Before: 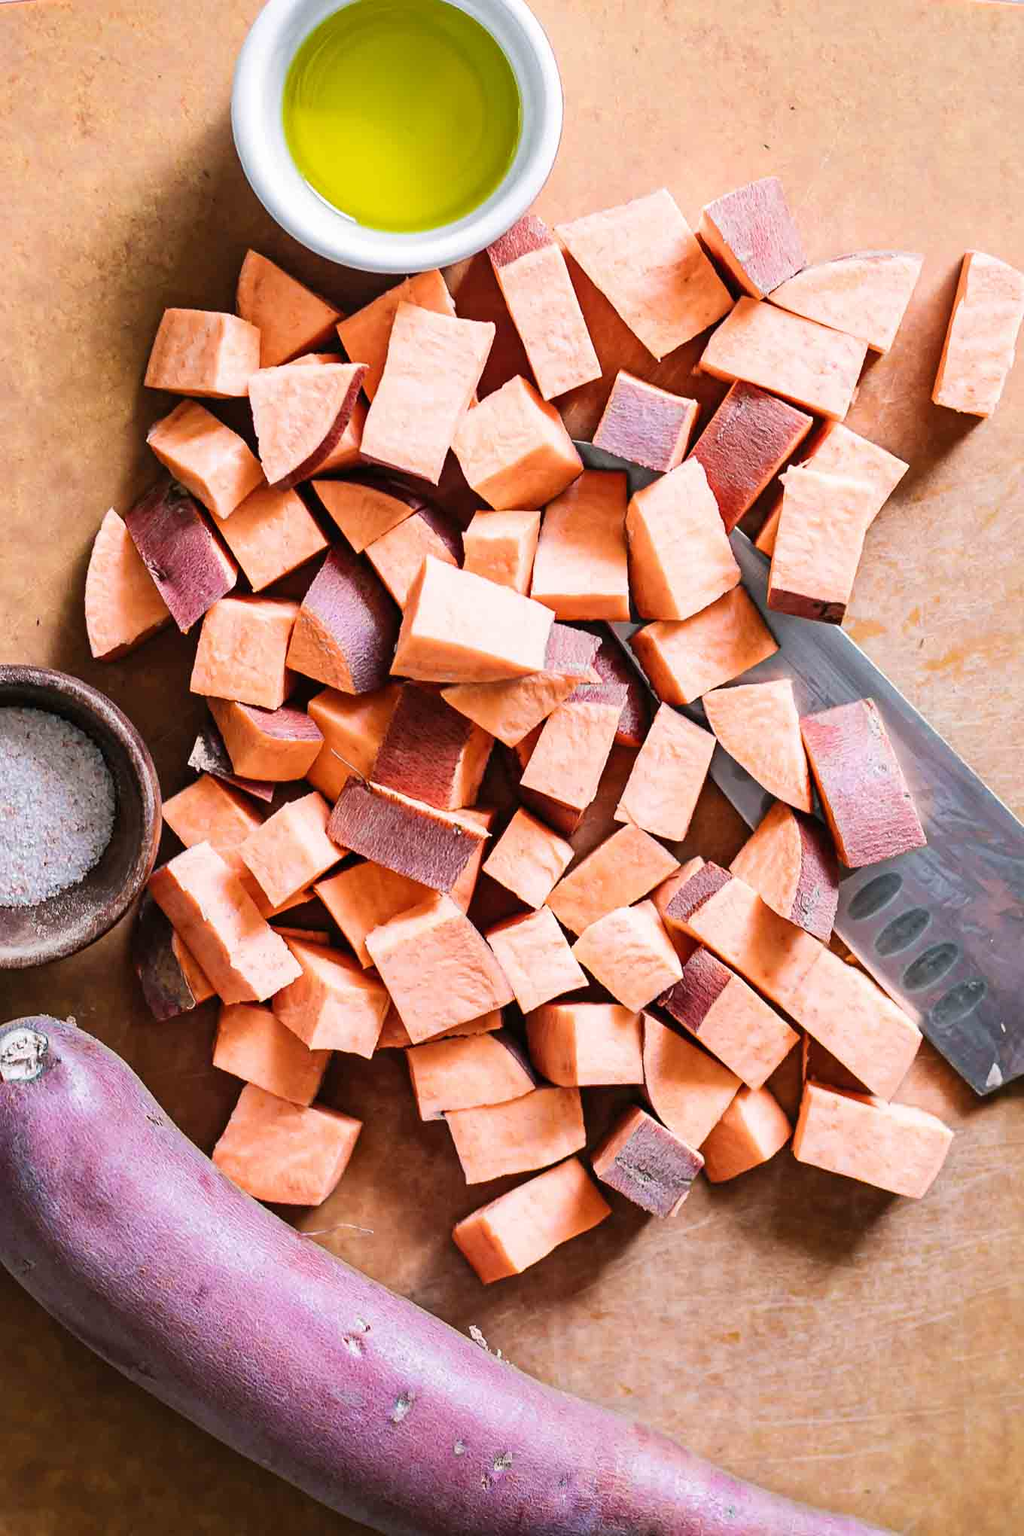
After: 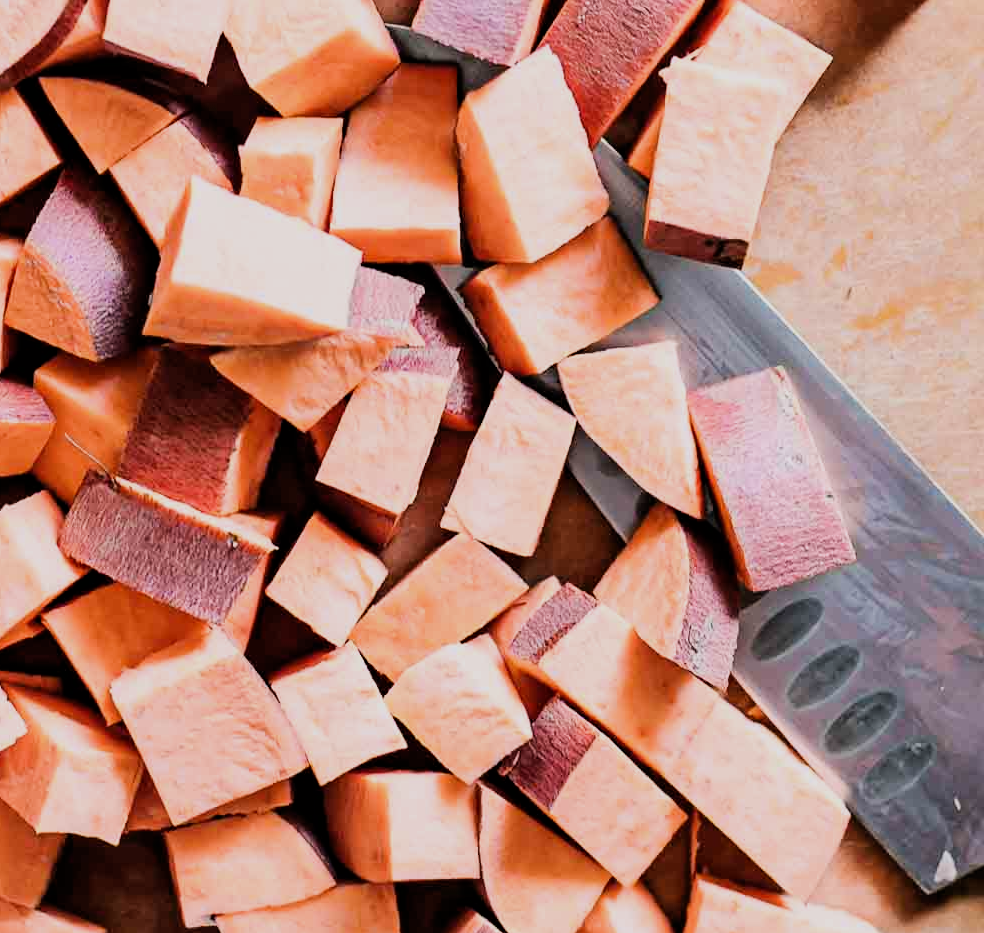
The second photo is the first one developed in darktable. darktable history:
filmic rgb: black relative exposure -5.02 EV, white relative exposure 3.96 EV, hardness 2.88, contrast 1.187, contrast in shadows safe
crop and rotate: left 27.623%, top 27.529%, bottom 26.714%
